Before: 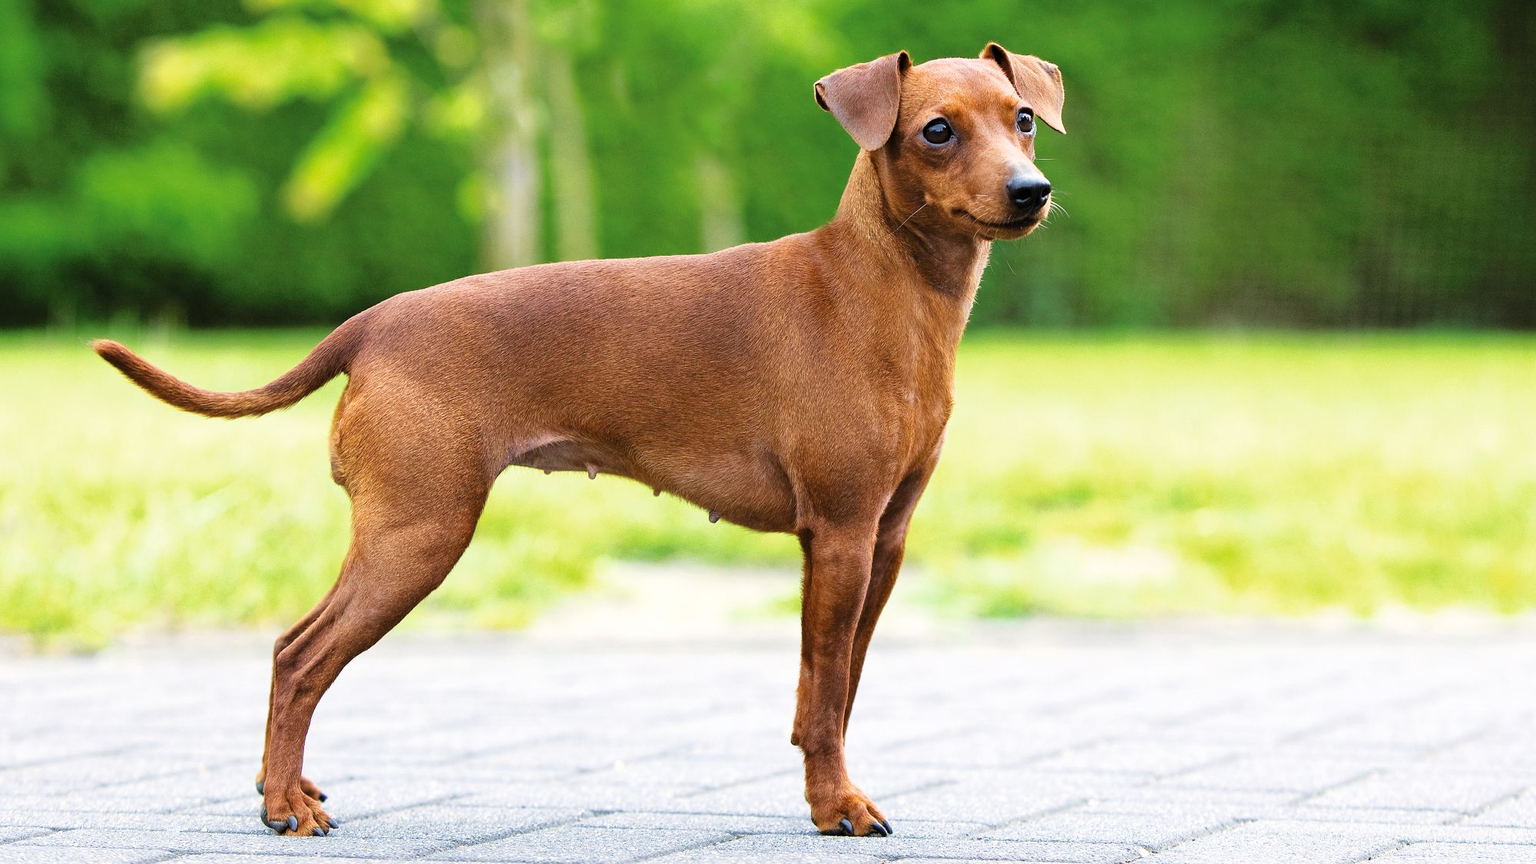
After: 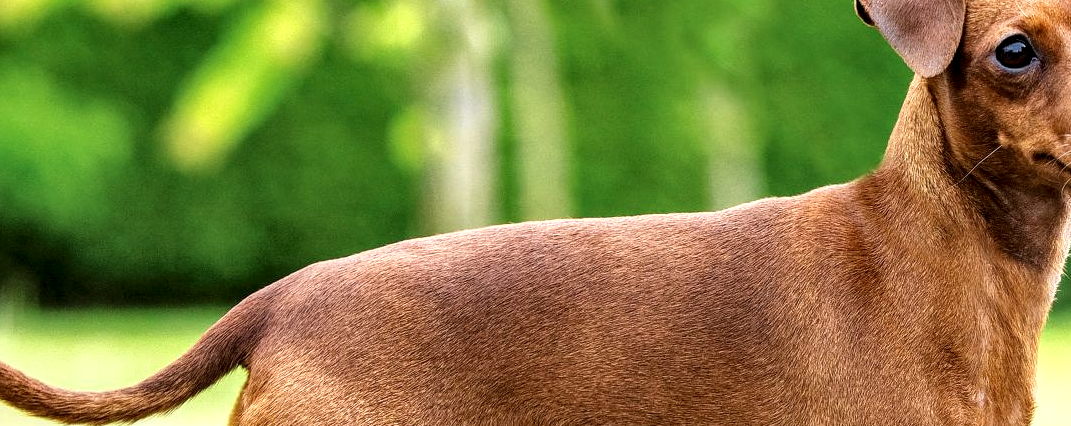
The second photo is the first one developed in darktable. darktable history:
local contrast: highlights 60%, shadows 59%, detail 160%
crop: left 10.325%, top 10.597%, right 36.1%, bottom 51.524%
